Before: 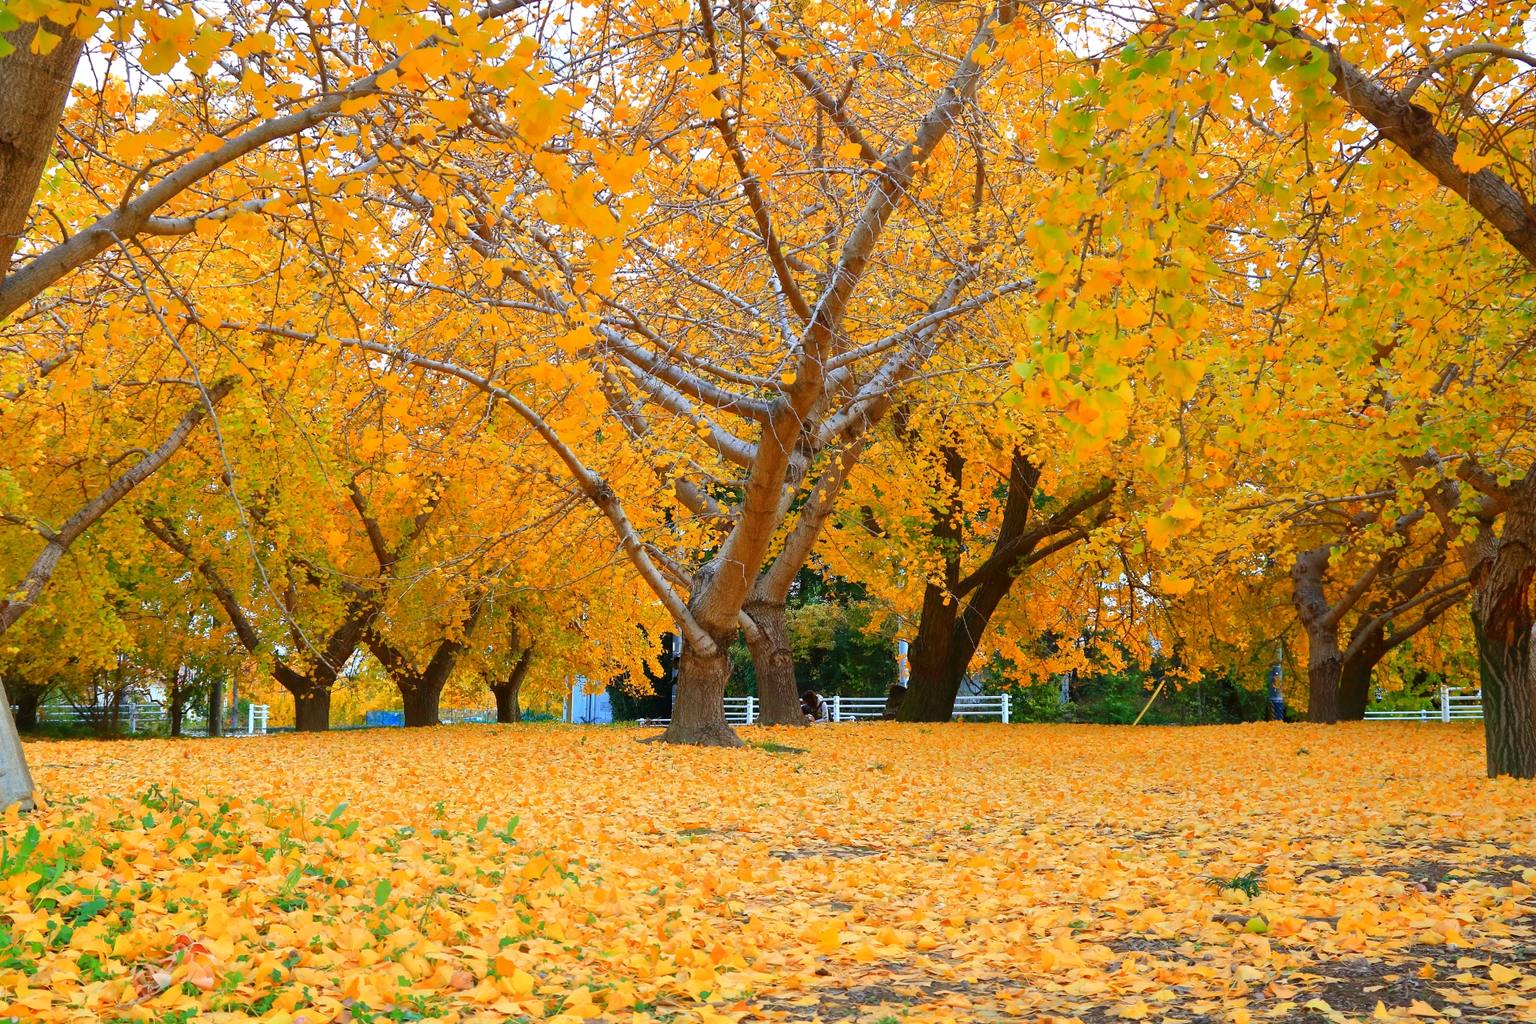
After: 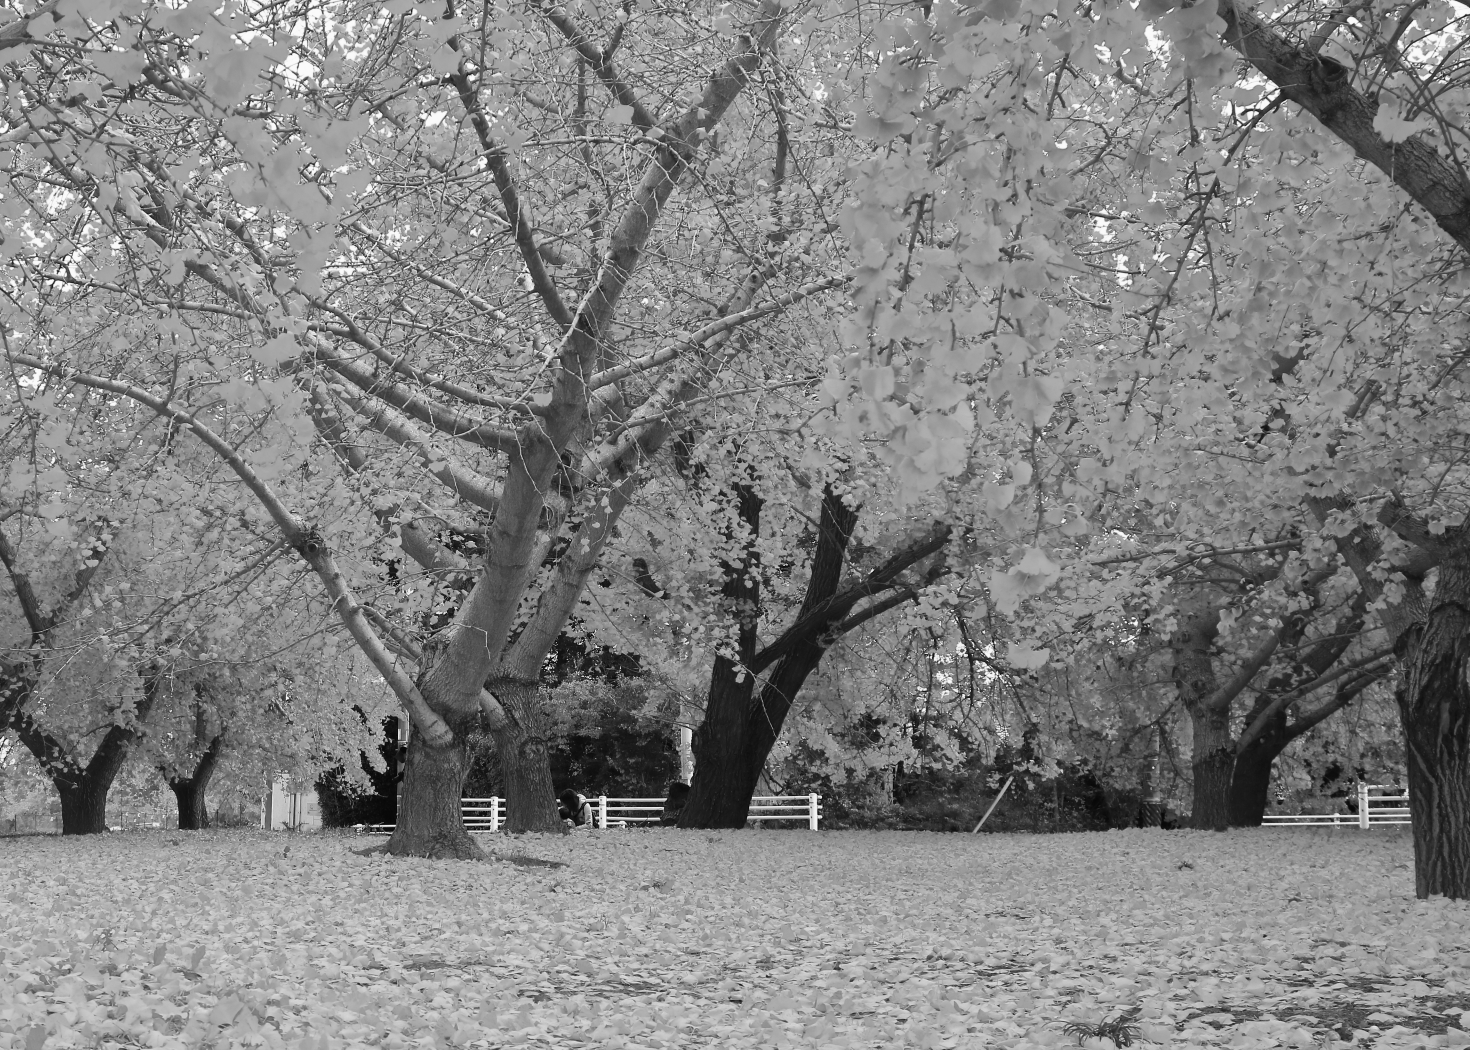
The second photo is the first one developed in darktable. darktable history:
base curve: preserve colors none
crop: left 23.095%, top 5.827%, bottom 11.854%
color calibration: output gray [0.267, 0.423, 0.267, 0], illuminant same as pipeline (D50), adaptation none (bypass)
